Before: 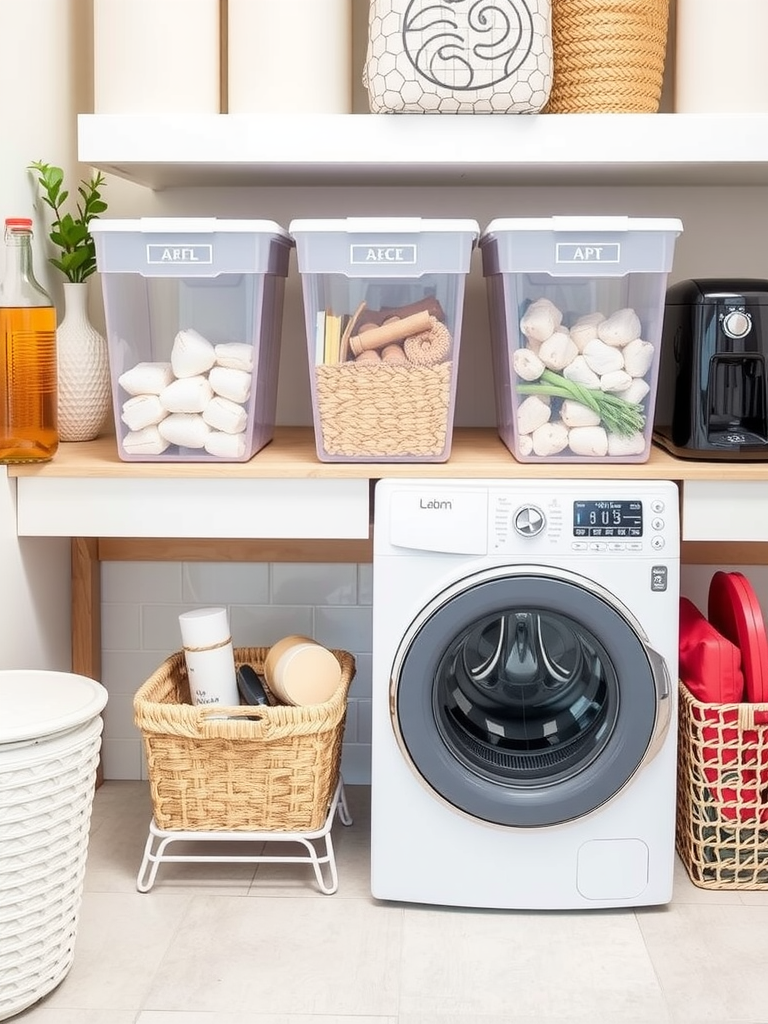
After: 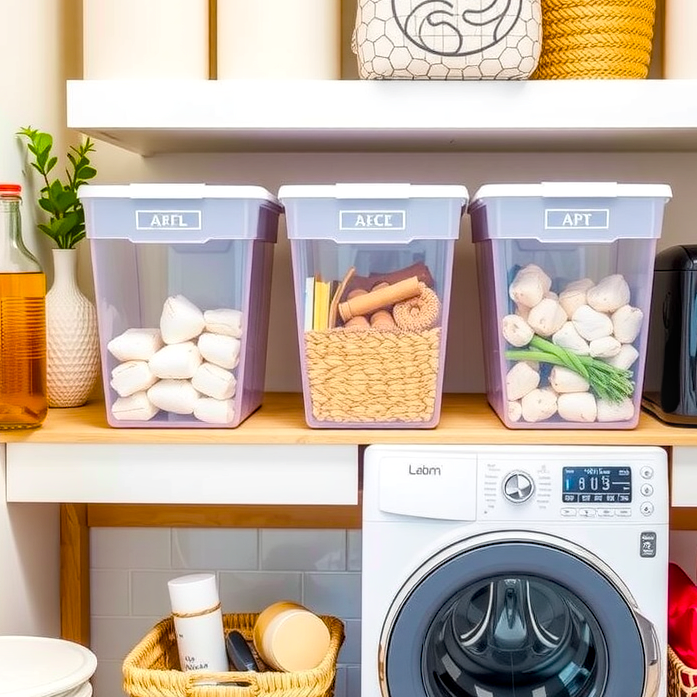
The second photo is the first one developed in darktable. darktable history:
local contrast: on, module defaults
color balance rgb: white fulcrum 0.082 EV, perceptual saturation grading › global saturation 25.512%, global vibrance 50.123%
crop: left 1.515%, top 3.371%, right 7.688%, bottom 28.472%
tone equalizer: on, module defaults
haze removal: compatibility mode true, adaptive false
exposure: compensate highlight preservation false
